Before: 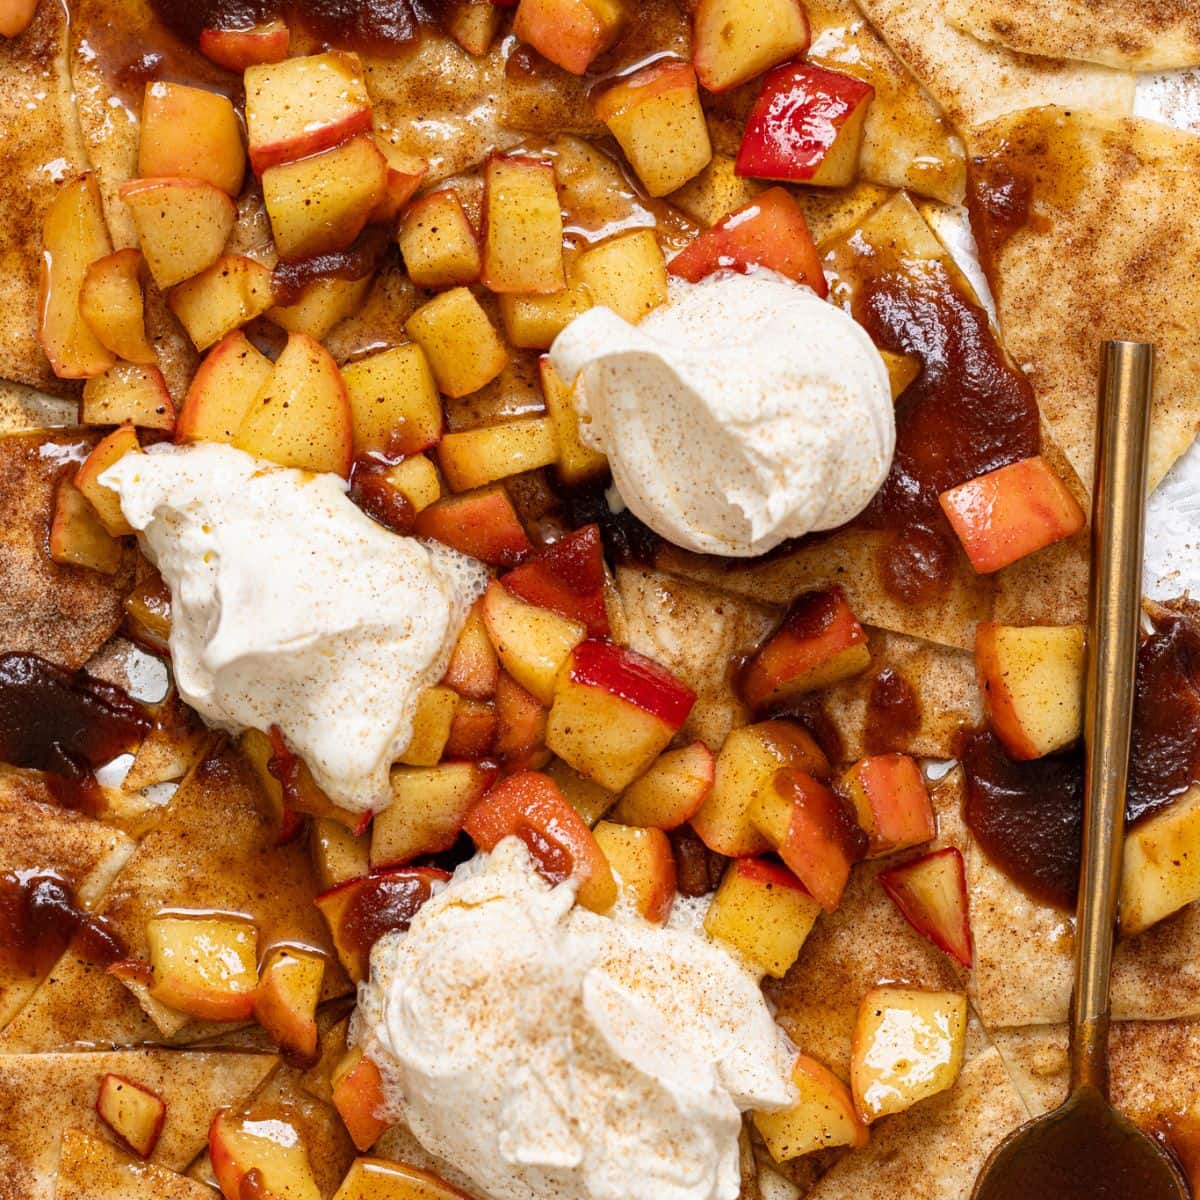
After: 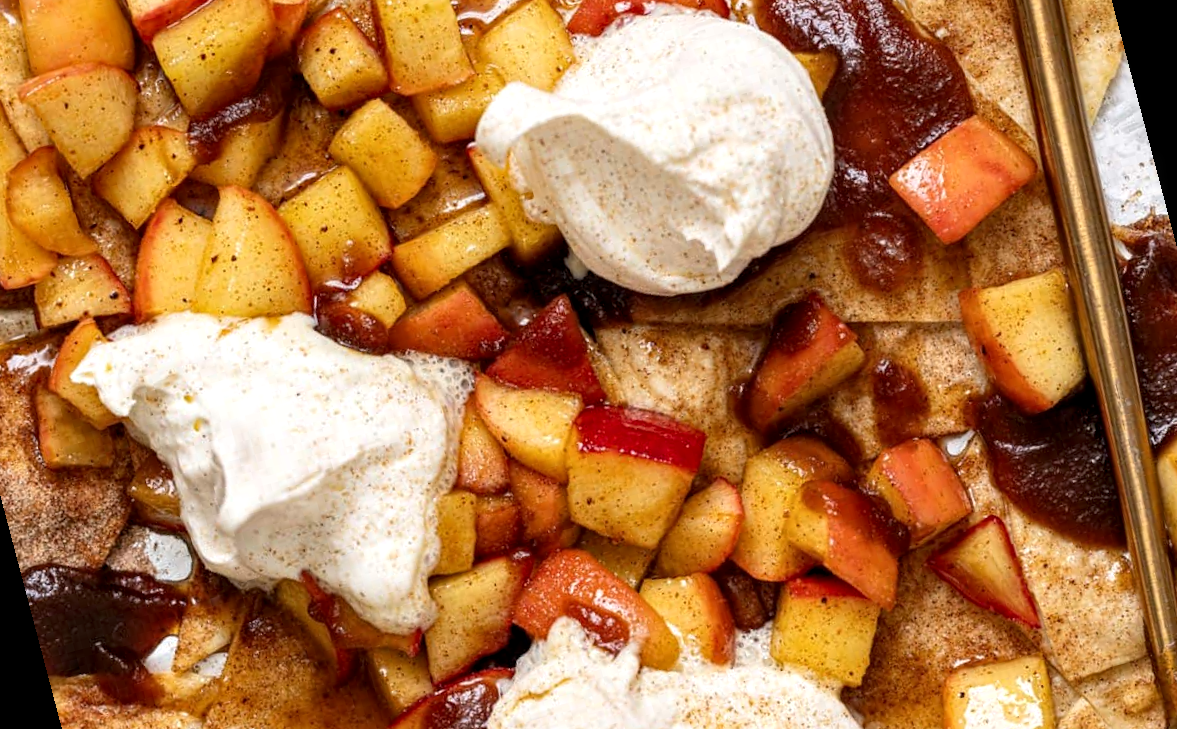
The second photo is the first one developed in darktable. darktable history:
local contrast: highlights 83%, shadows 81%
rotate and perspective: rotation -14.8°, crop left 0.1, crop right 0.903, crop top 0.25, crop bottom 0.748
